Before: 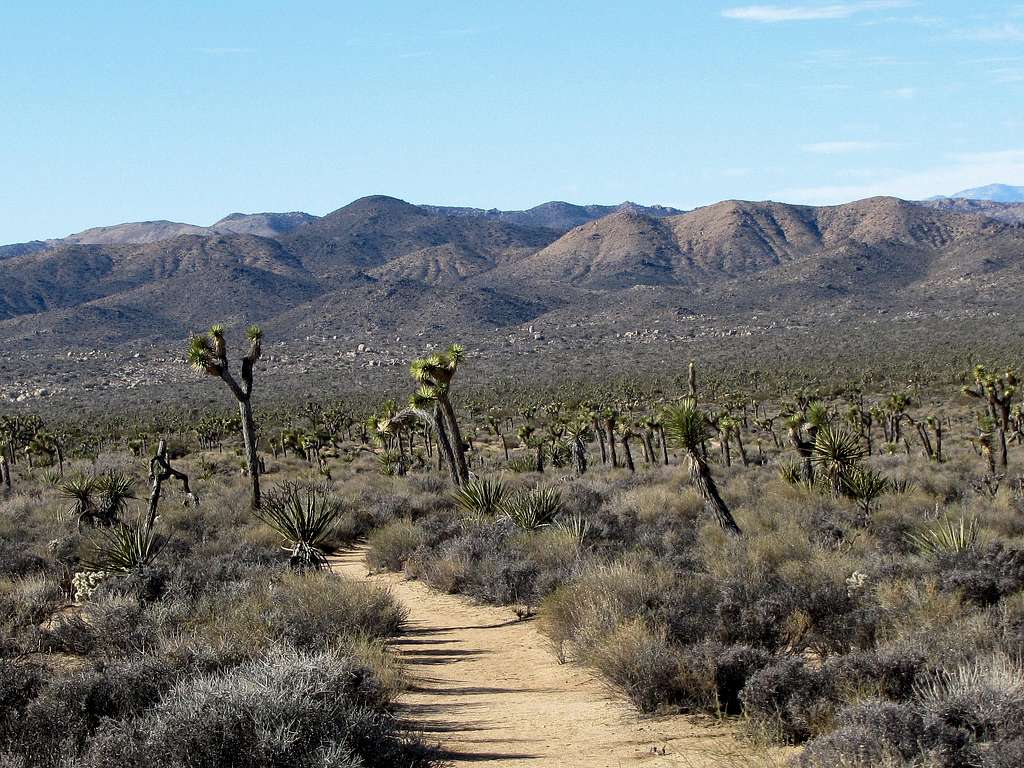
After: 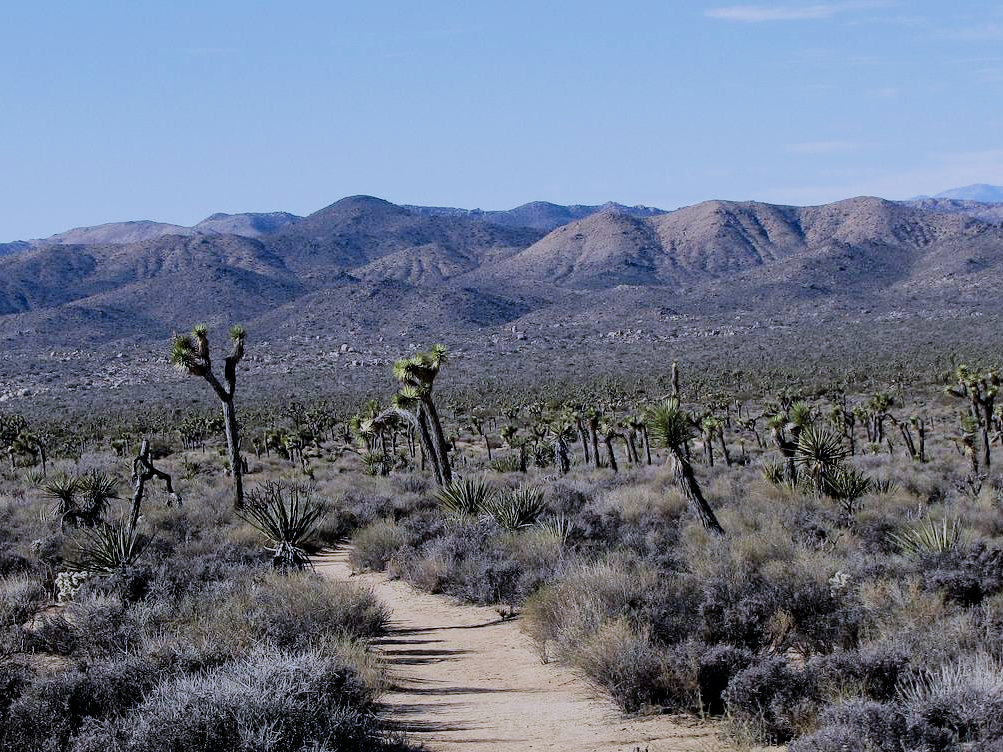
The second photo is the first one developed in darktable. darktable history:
color calibration: illuminant as shot in camera, x 0.377, y 0.393, temperature 4189.75 K
crop: left 1.726%, right 0.268%, bottom 1.981%
filmic rgb: black relative exposure -7.65 EV, white relative exposure 4.56 EV, hardness 3.61
